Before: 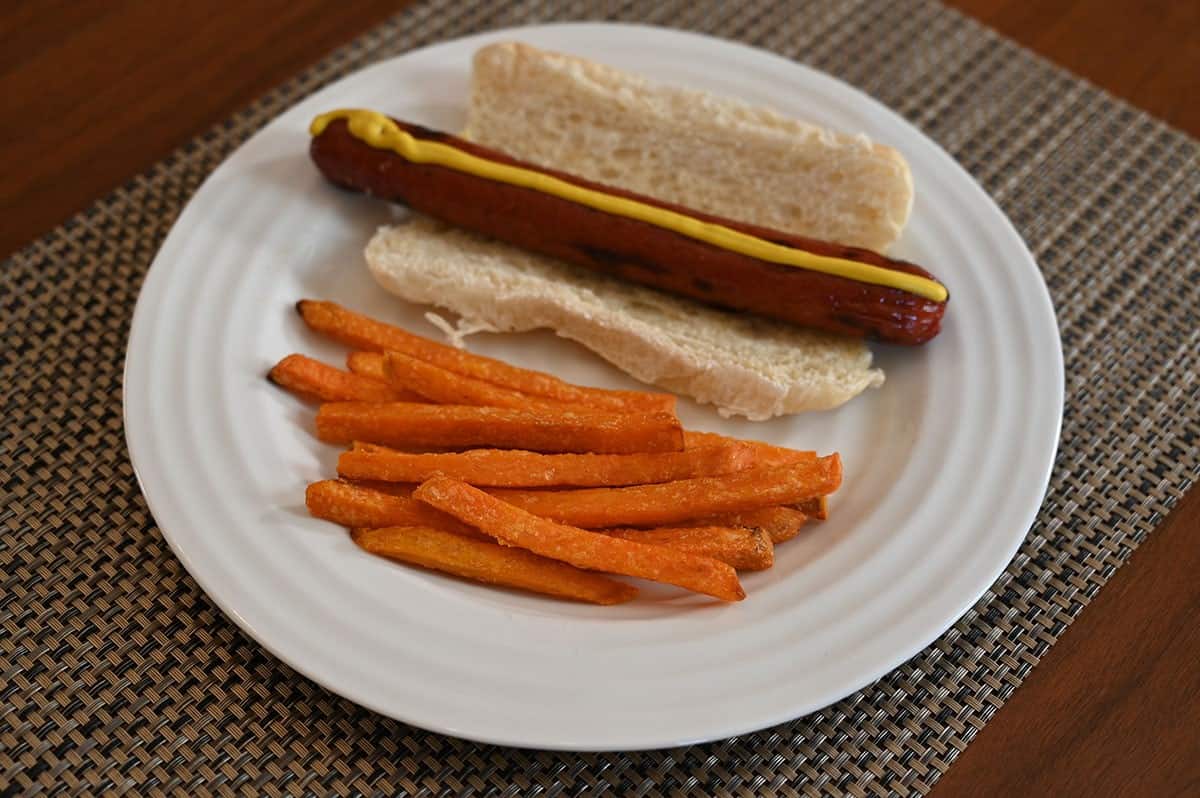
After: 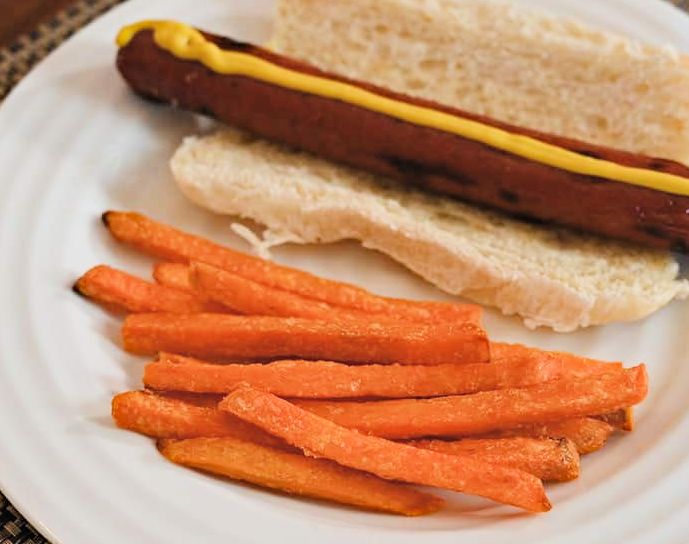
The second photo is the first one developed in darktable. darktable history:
crop: left 16.246%, top 11.24%, right 26.281%, bottom 20.477%
haze removal: compatibility mode true, adaptive false
filmic rgb: middle gray luminance 28.79%, black relative exposure -10.23 EV, white relative exposure 5.48 EV, threshold 5.95 EV, target black luminance 0%, hardness 3.93, latitude 1.31%, contrast 1.121, highlights saturation mix 4.05%, shadows ↔ highlights balance 14.57%, enable highlight reconstruction true
exposure: black level correction -0.005, exposure 1 EV, compensate highlight preservation false
